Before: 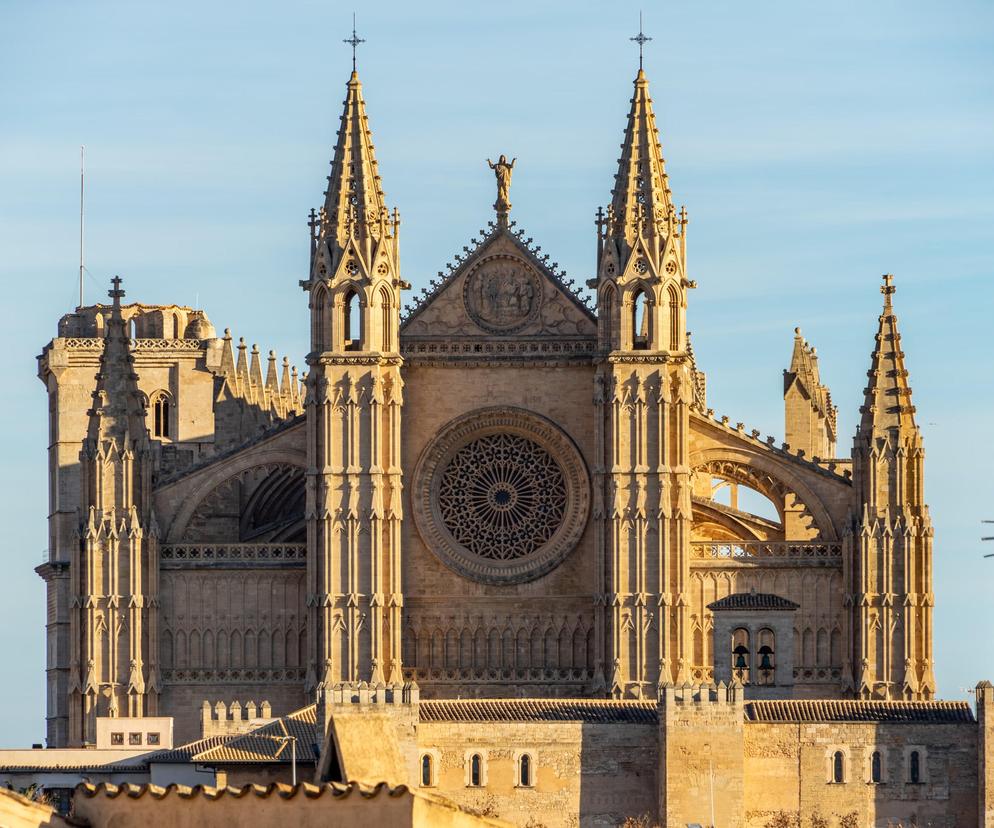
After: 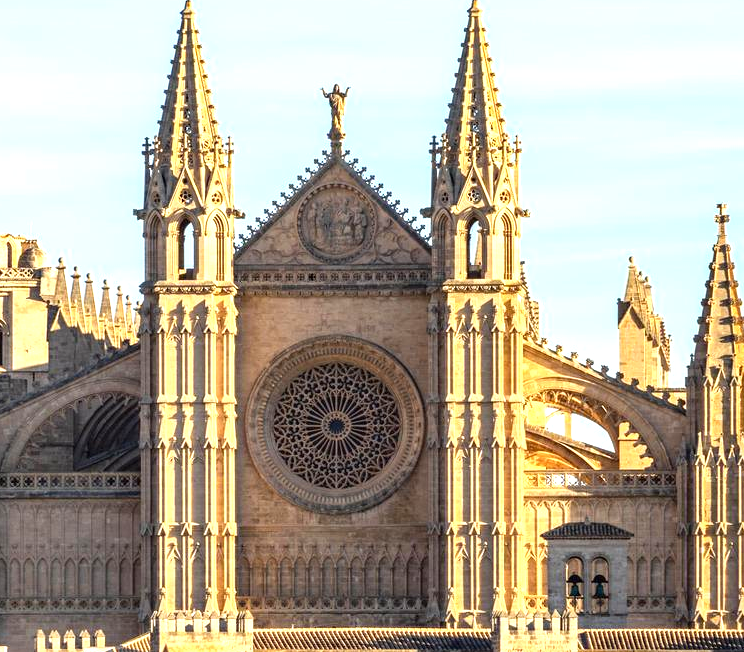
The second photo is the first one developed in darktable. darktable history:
exposure: exposure 1 EV, compensate highlight preservation false
crop: left 16.768%, top 8.653%, right 8.362%, bottom 12.485%
